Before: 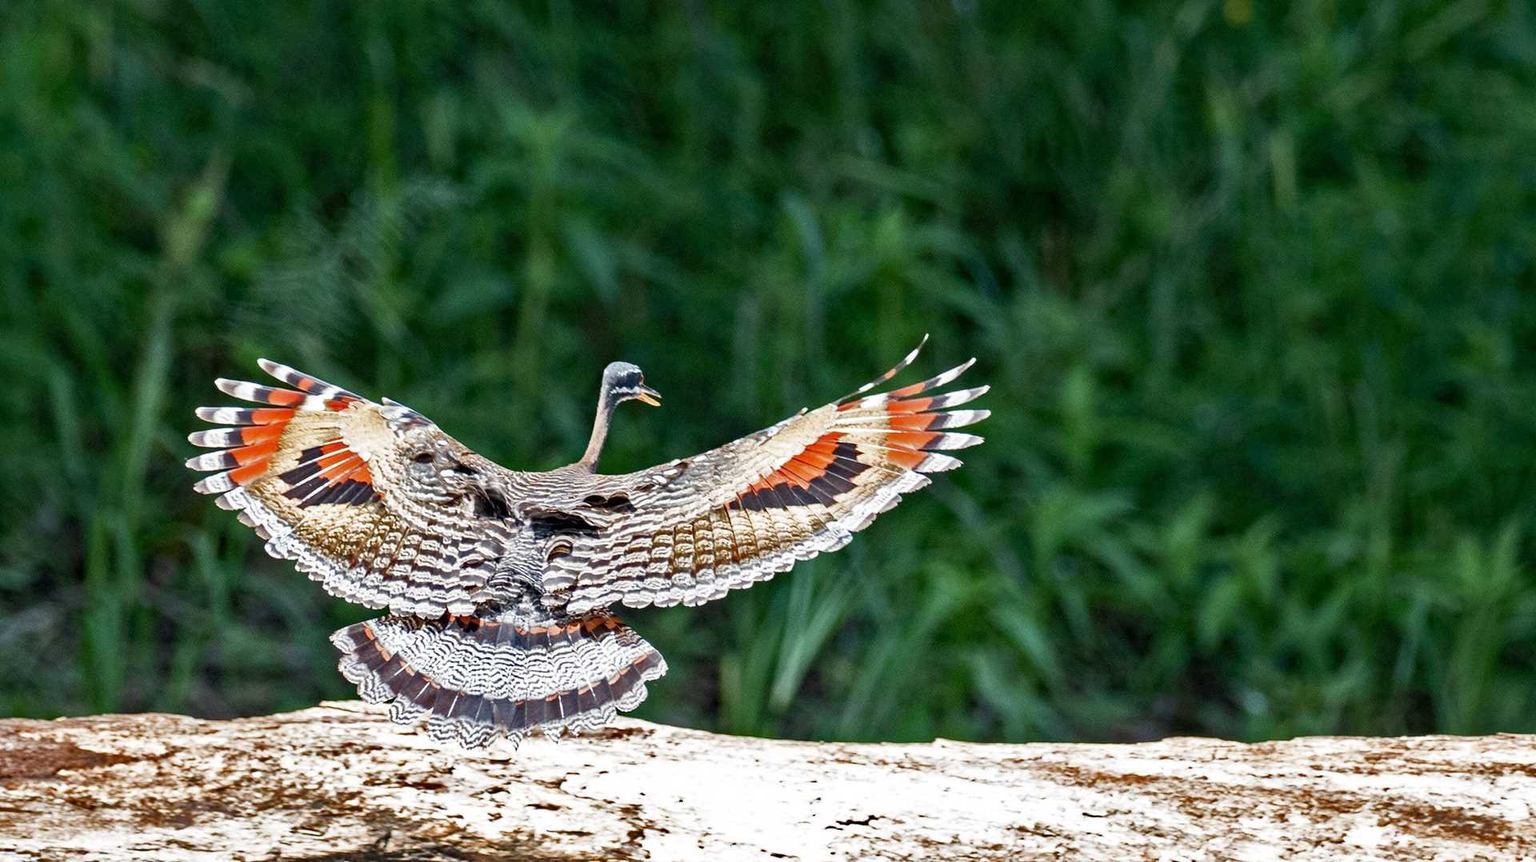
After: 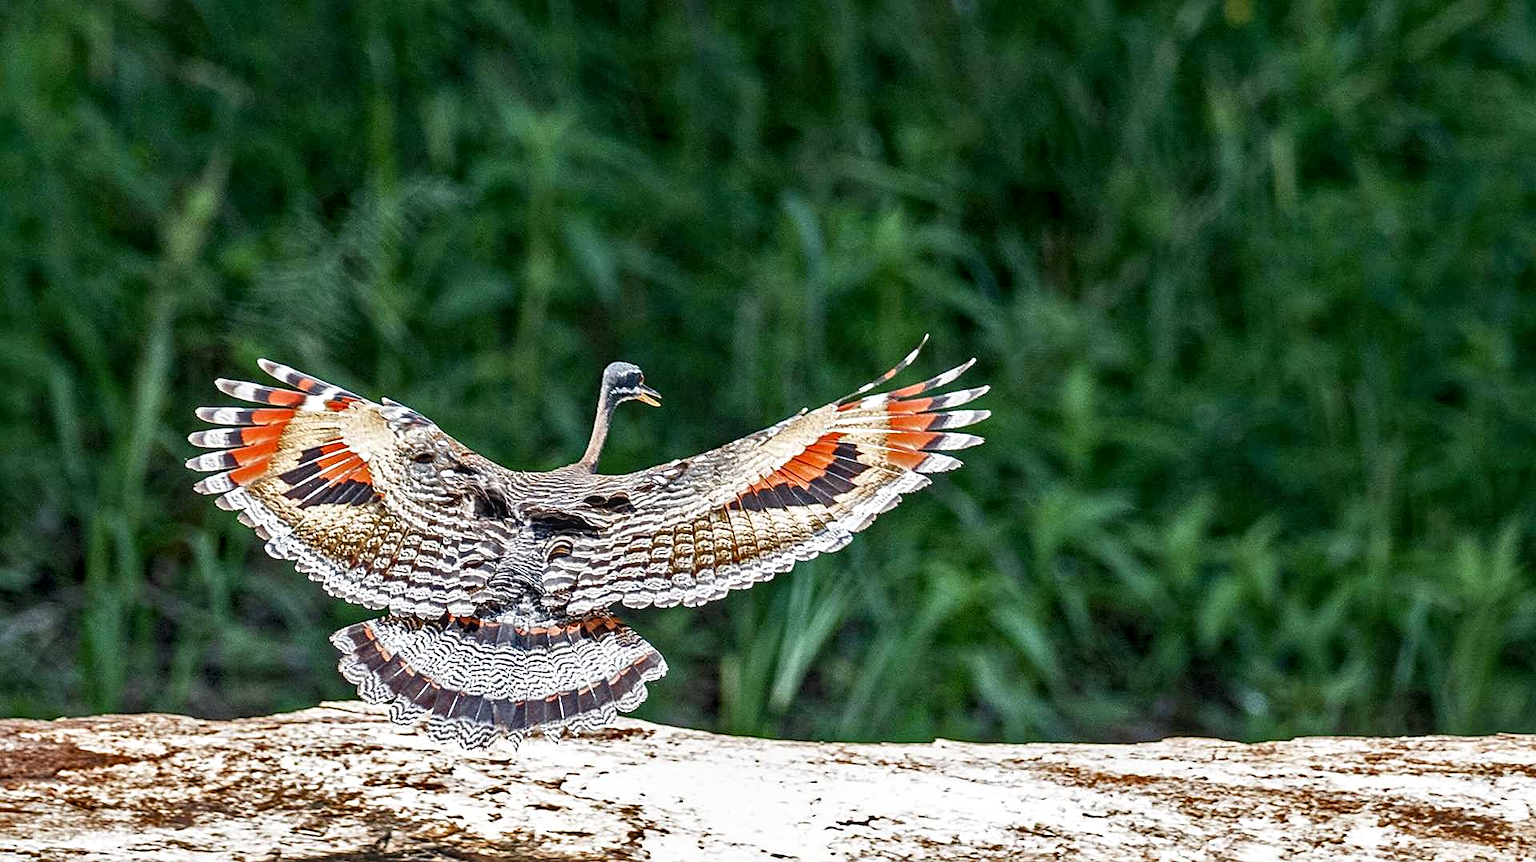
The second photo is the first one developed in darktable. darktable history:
sharpen: on, module defaults
local contrast: detail 130%
contrast brightness saturation: contrast 0.05
